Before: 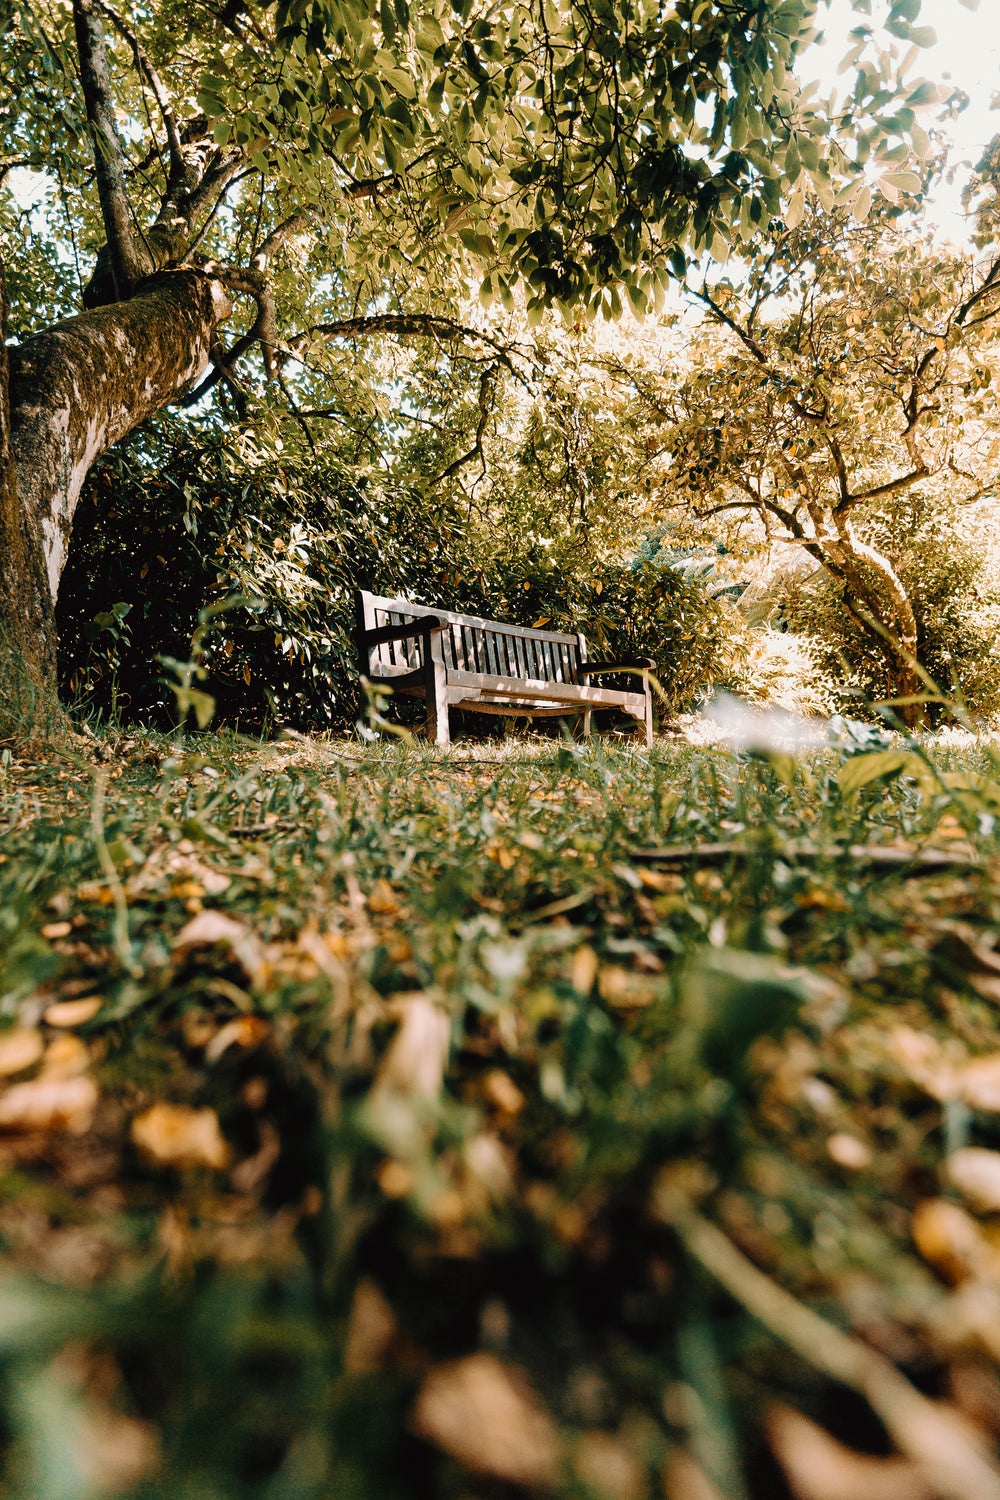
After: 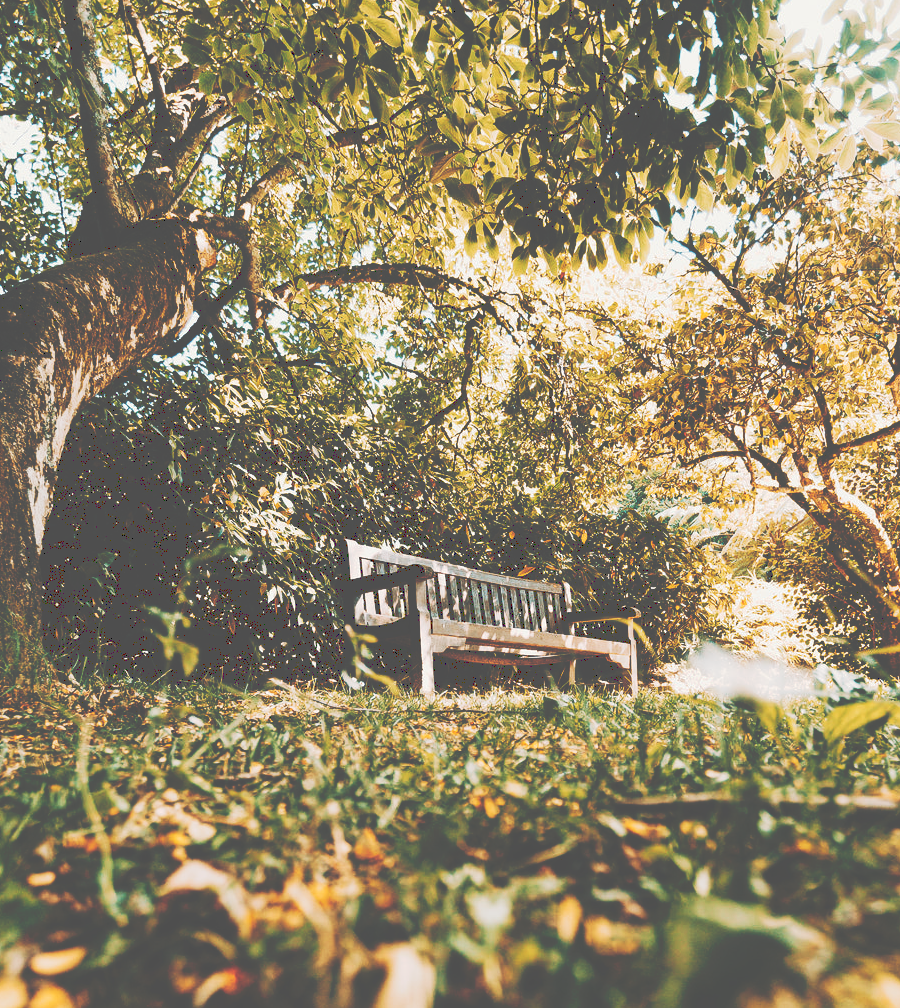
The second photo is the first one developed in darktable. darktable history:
tone curve: curves: ch0 [(0, 0) (0.003, 0.331) (0.011, 0.333) (0.025, 0.333) (0.044, 0.334) (0.069, 0.335) (0.1, 0.338) (0.136, 0.342) (0.177, 0.347) (0.224, 0.352) (0.277, 0.359) (0.335, 0.39) (0.399, 0.434) (0.468, 0.509) (0.543, 0.615) (0.623, 0.731) (0.709, 0.814) (0.801, 0.88) (0.898, 0.921) (1, 1)], preserve colors none
crop: left 1.509%, top 3.452%, right 7.696%, bottom 28.452%
